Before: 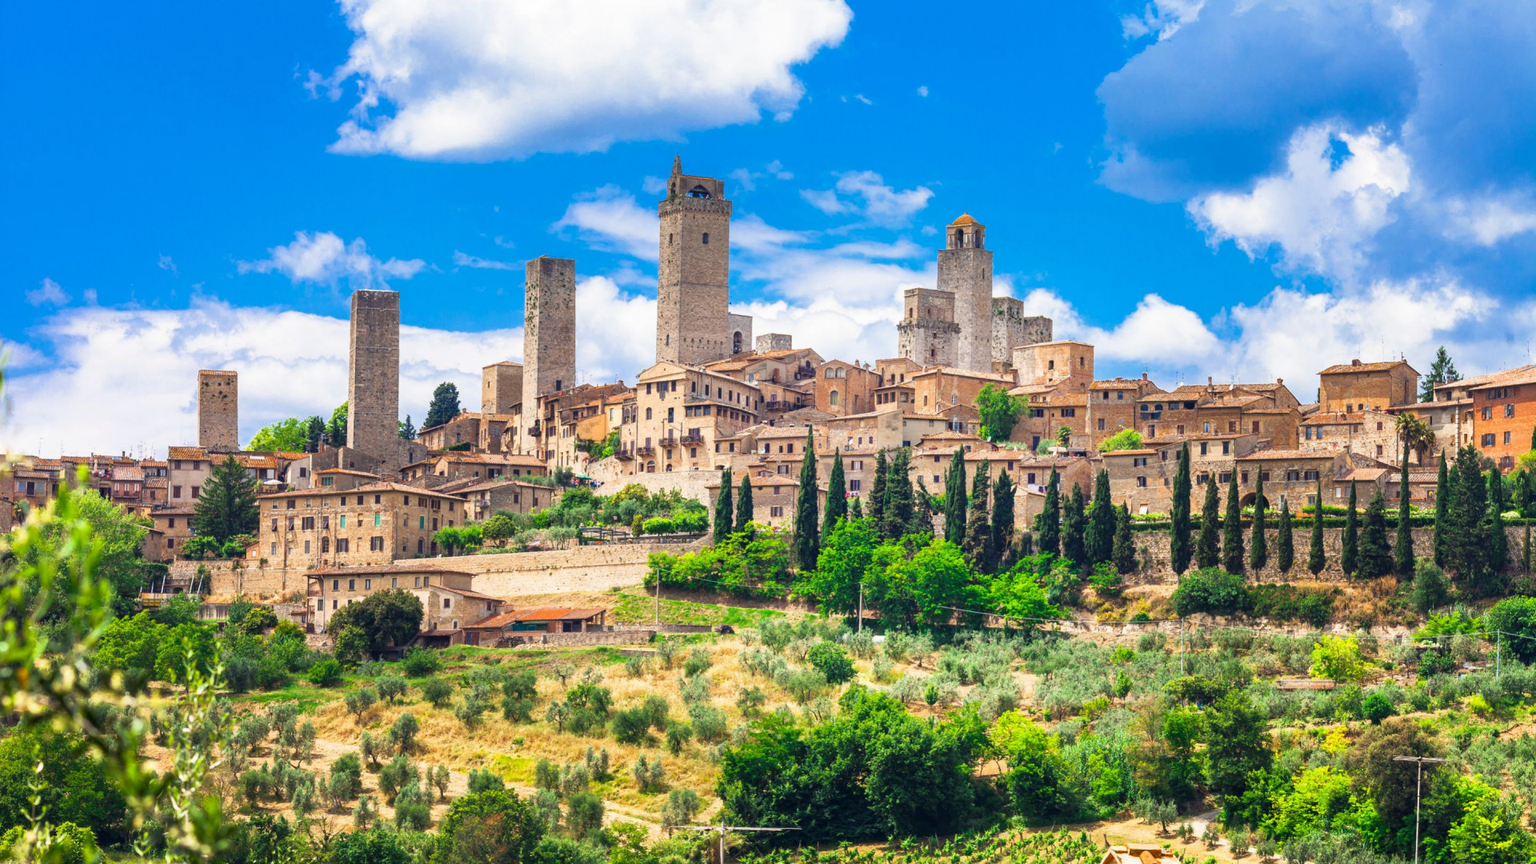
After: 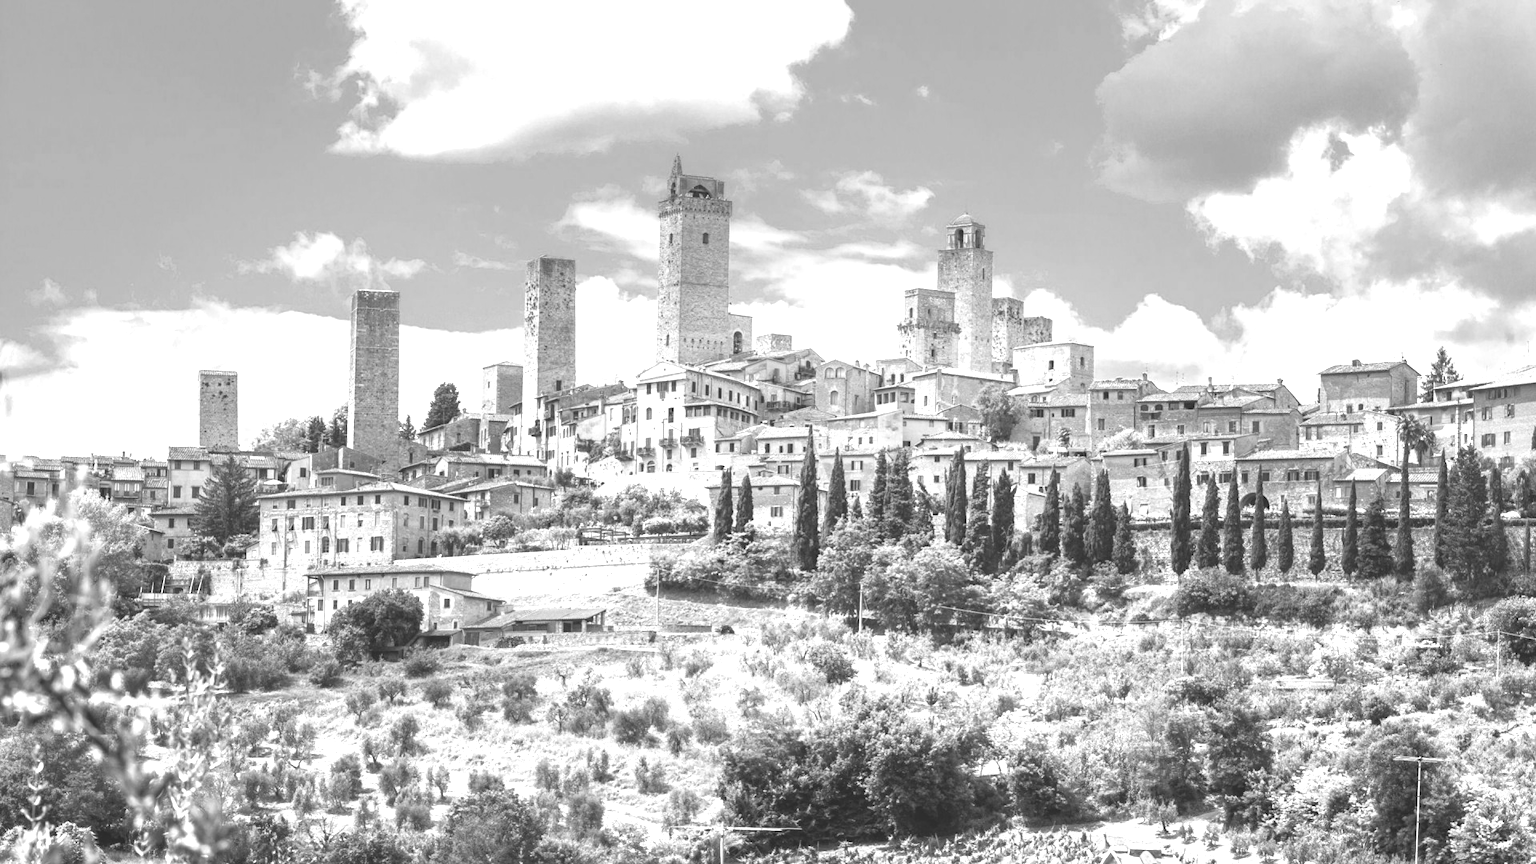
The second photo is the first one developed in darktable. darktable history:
exposure: exposure 0.3 EV, compensate highlight preservation false
monochrome: on, module defaults
colorize: saturation 60%, source mix 100%
